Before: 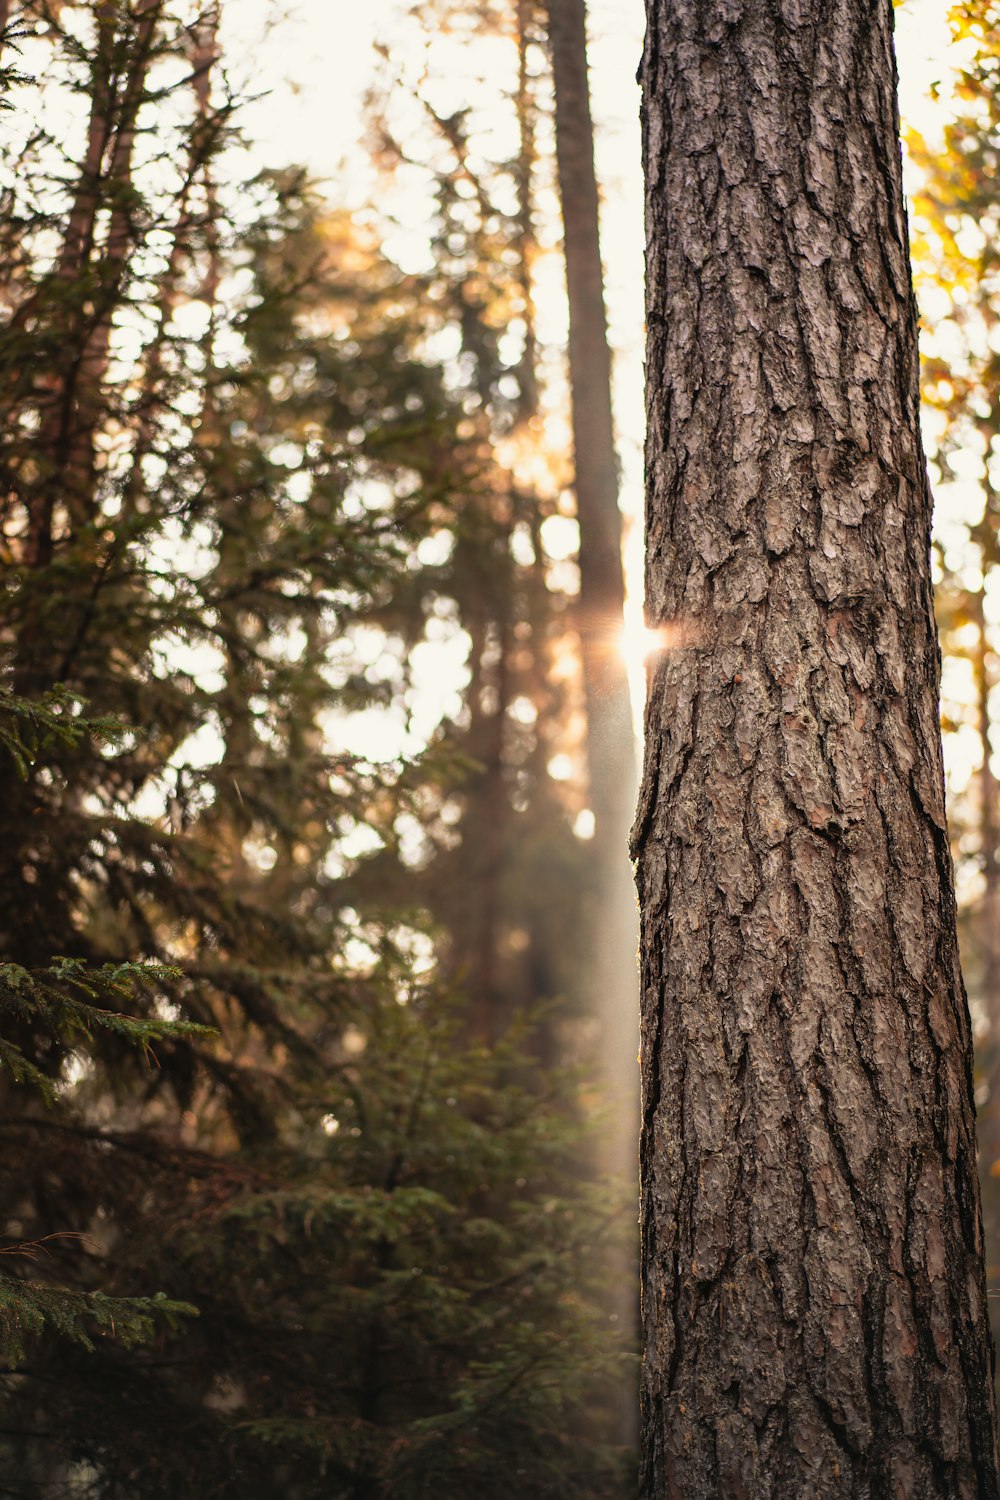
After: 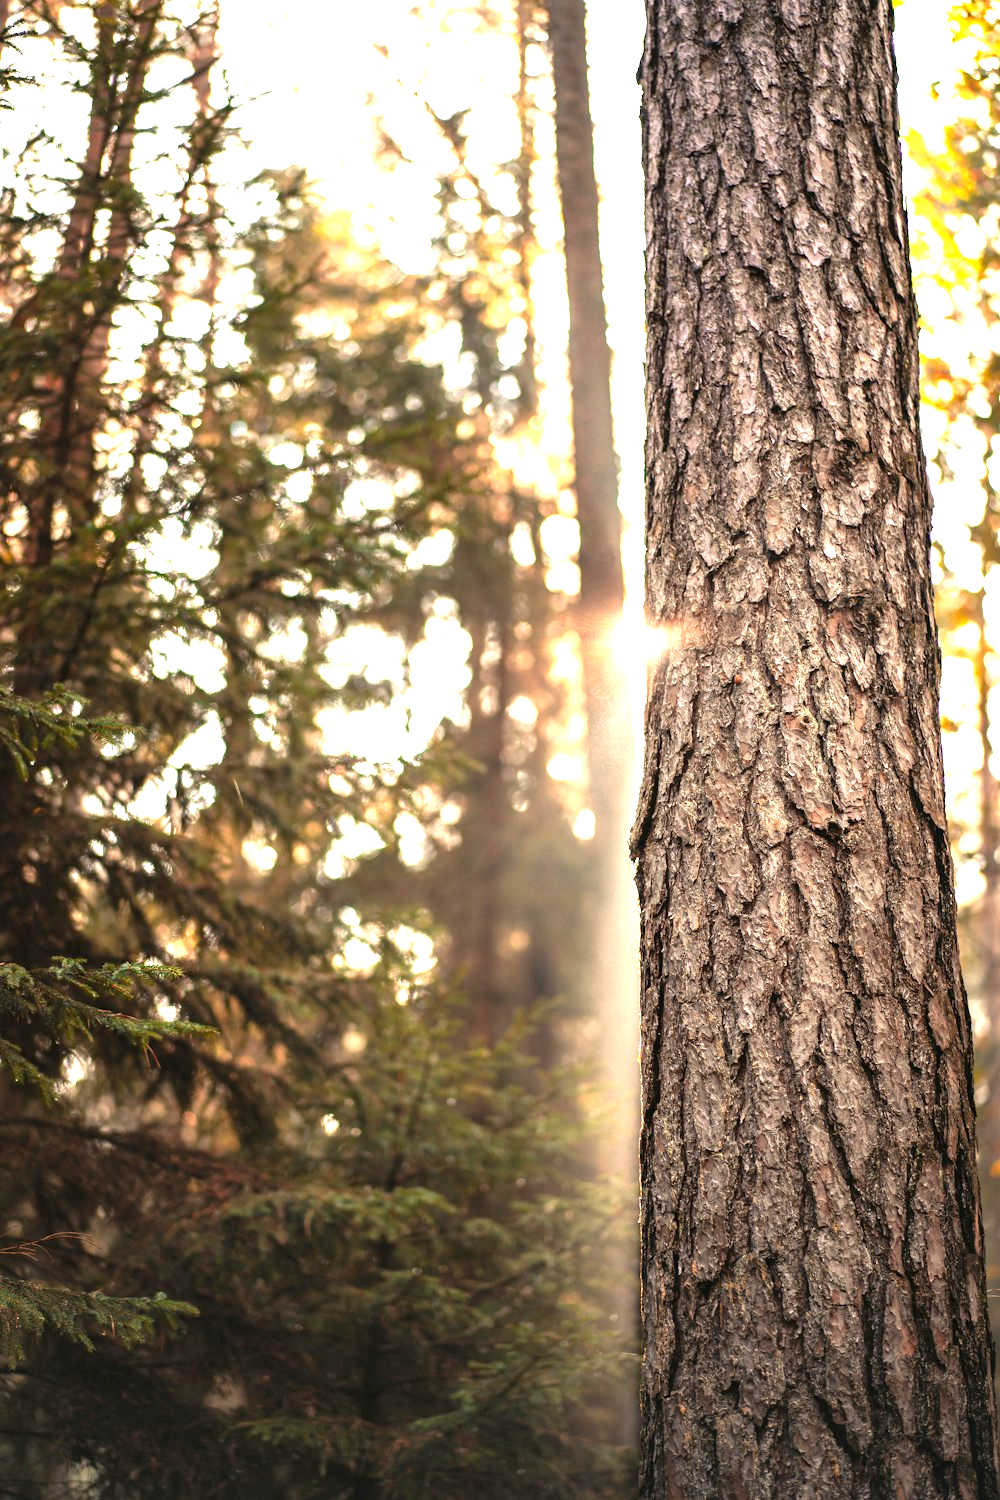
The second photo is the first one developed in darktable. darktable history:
exposure: black level correction 0.001, exposure 1.131 EV, compensate highlight preservation false
